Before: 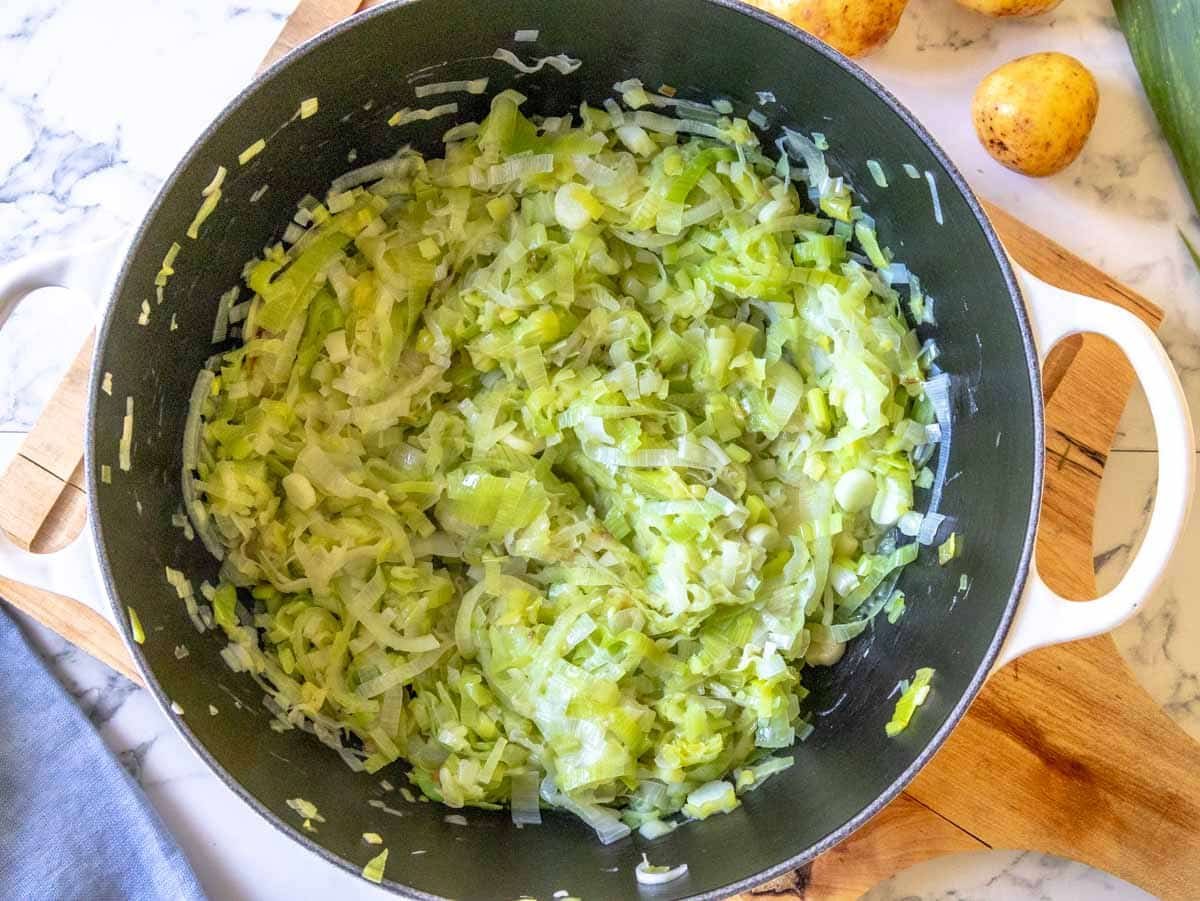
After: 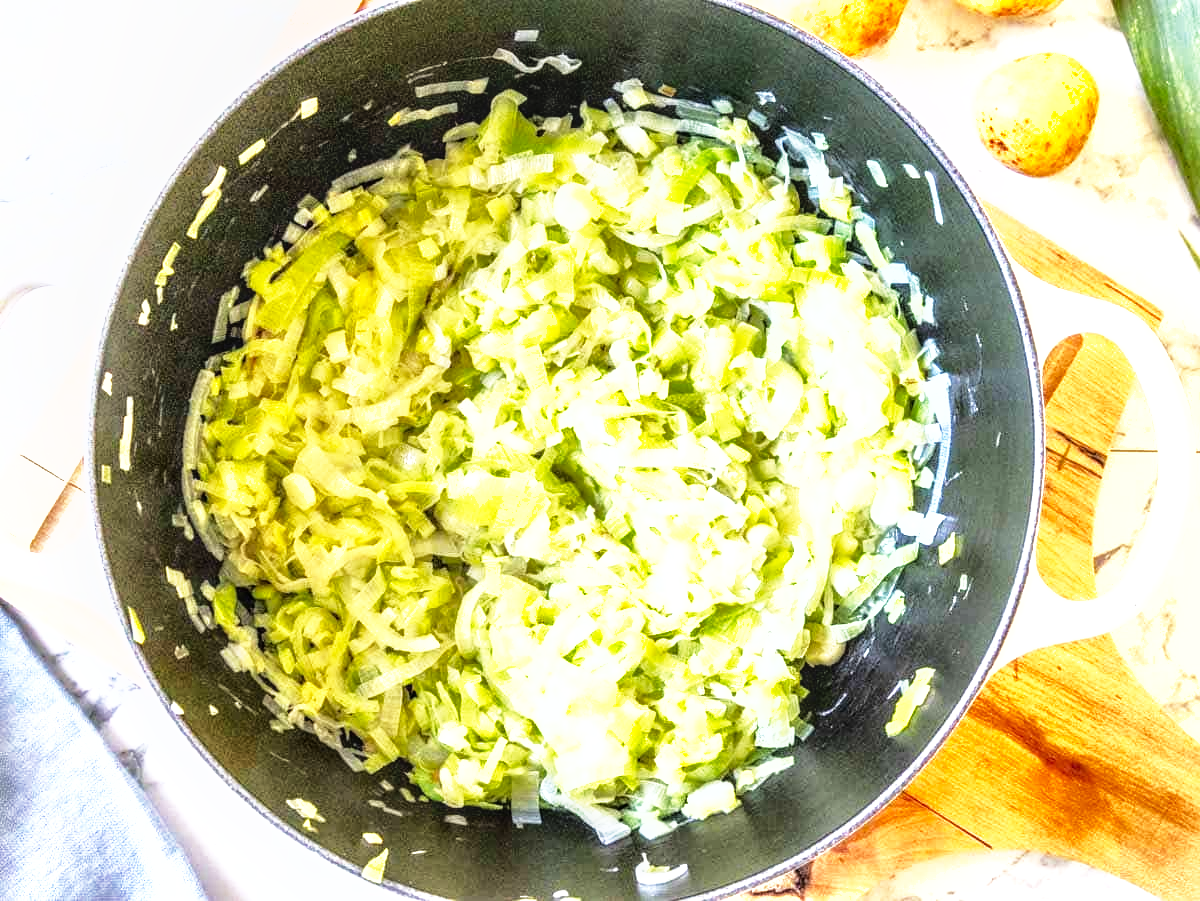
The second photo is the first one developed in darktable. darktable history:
base curve: curves: ch0 [(0, 0) (0.557, 0.834) (1, 1)], preserve colors none
tone equalizer: -8 EV -1.05 EV, -7 EV -1.02 EV, -6 EV -0.903 EV, -5 EV -0.559 EV, -3 EV 0.582 EV, -2 EV 0.867 EV, -1 EV 1 EV, +0 EV 1.06 EV, mask exposure compensation -0.502 EV
shadows and highlights: shadows 8.23, white point adjustment 1.07, highlights -40.23
local contrast: on, module defaults
